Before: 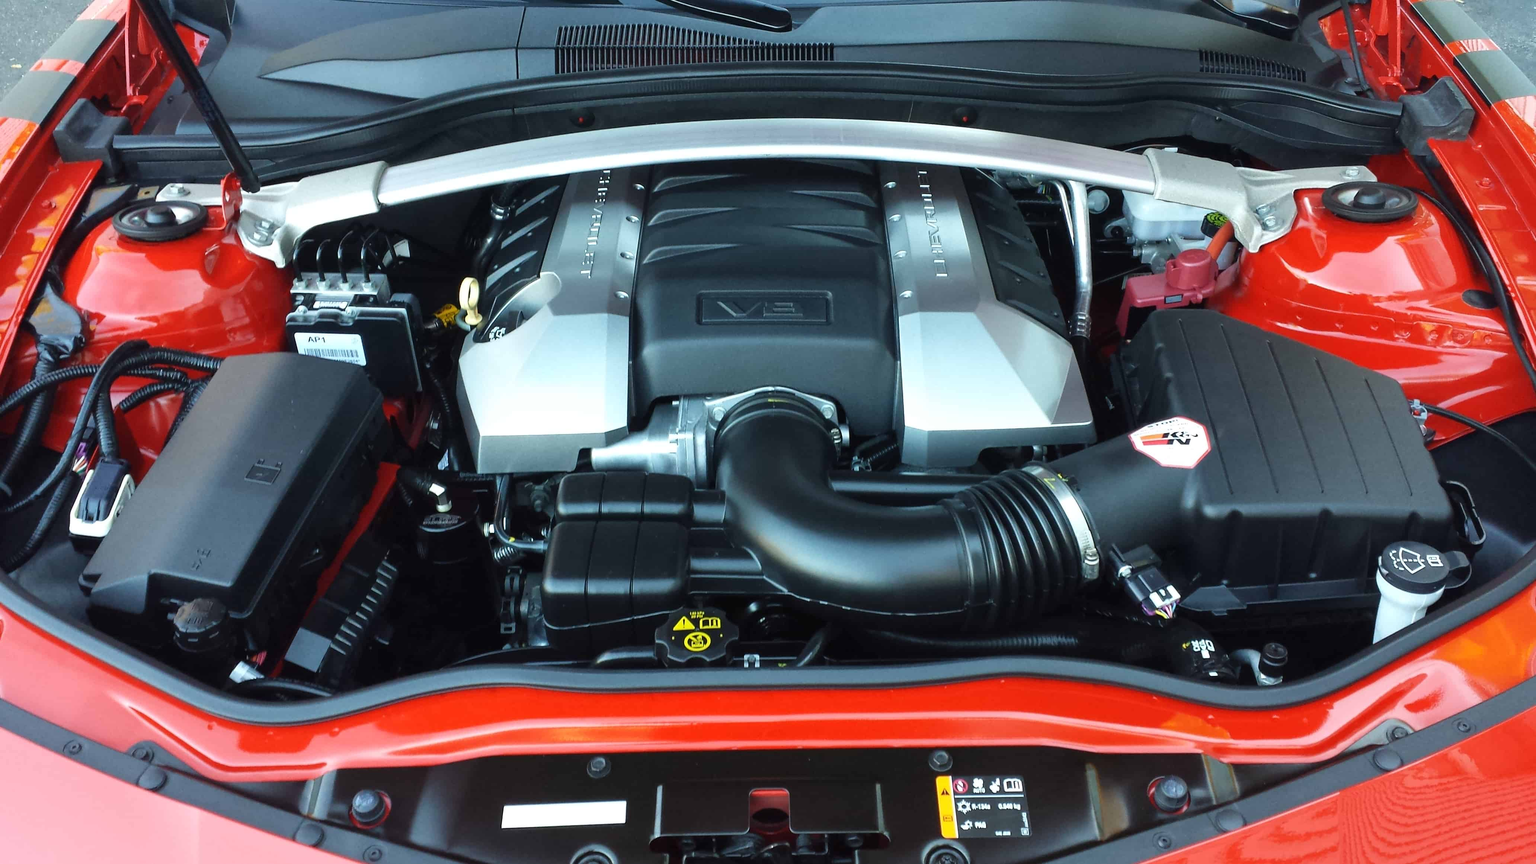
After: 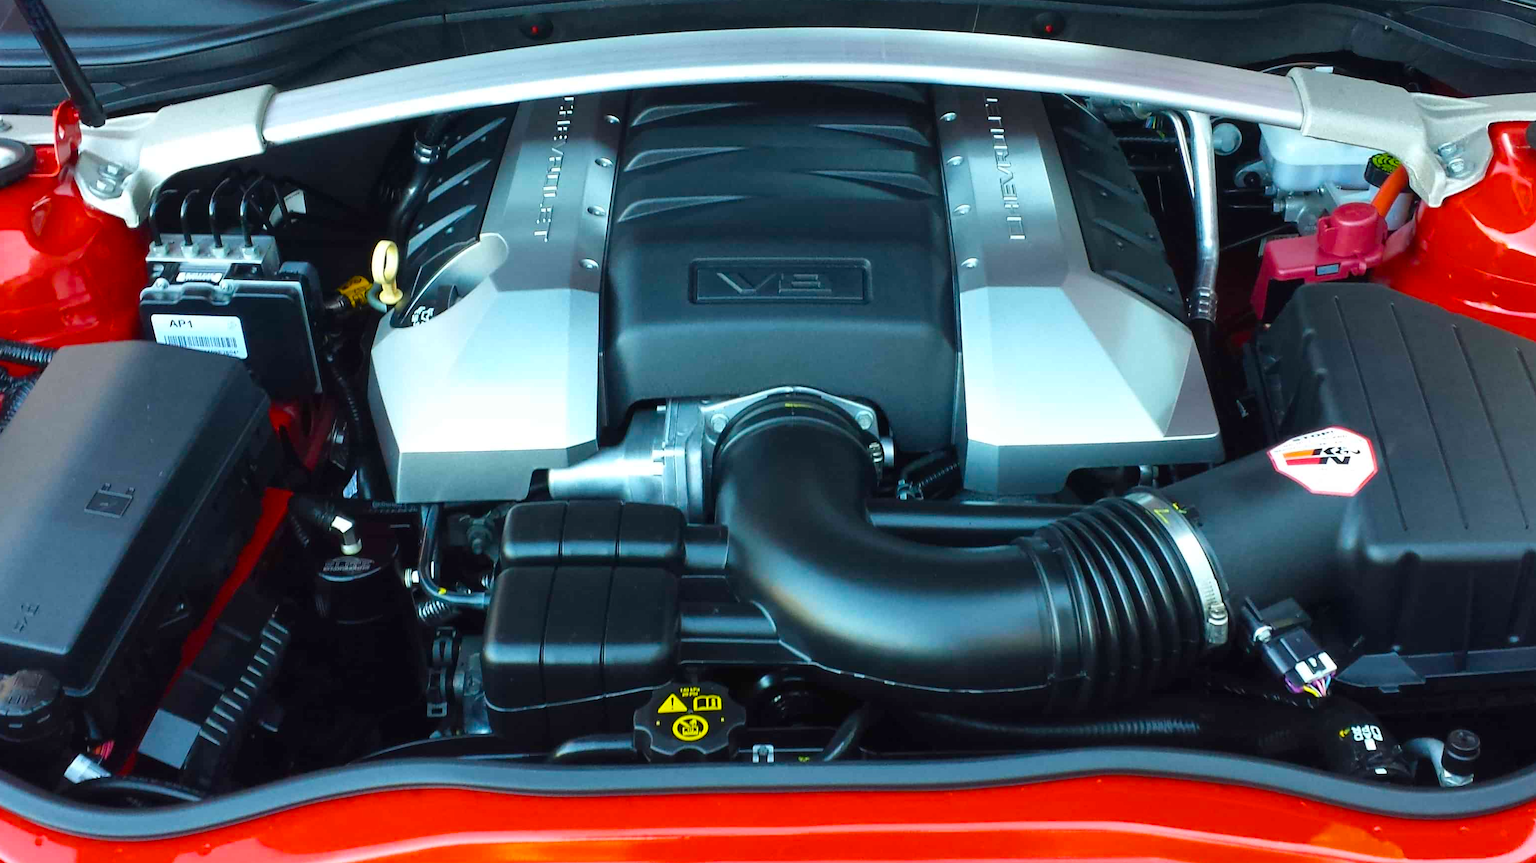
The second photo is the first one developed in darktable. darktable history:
crop and rotate: left 11.831%, top 11.346%, right 13.429%, bottom 13.899%
color balance rgb: linear chroma grading › global chroma 15%, perceptual saturation grading › global saturation 30%
